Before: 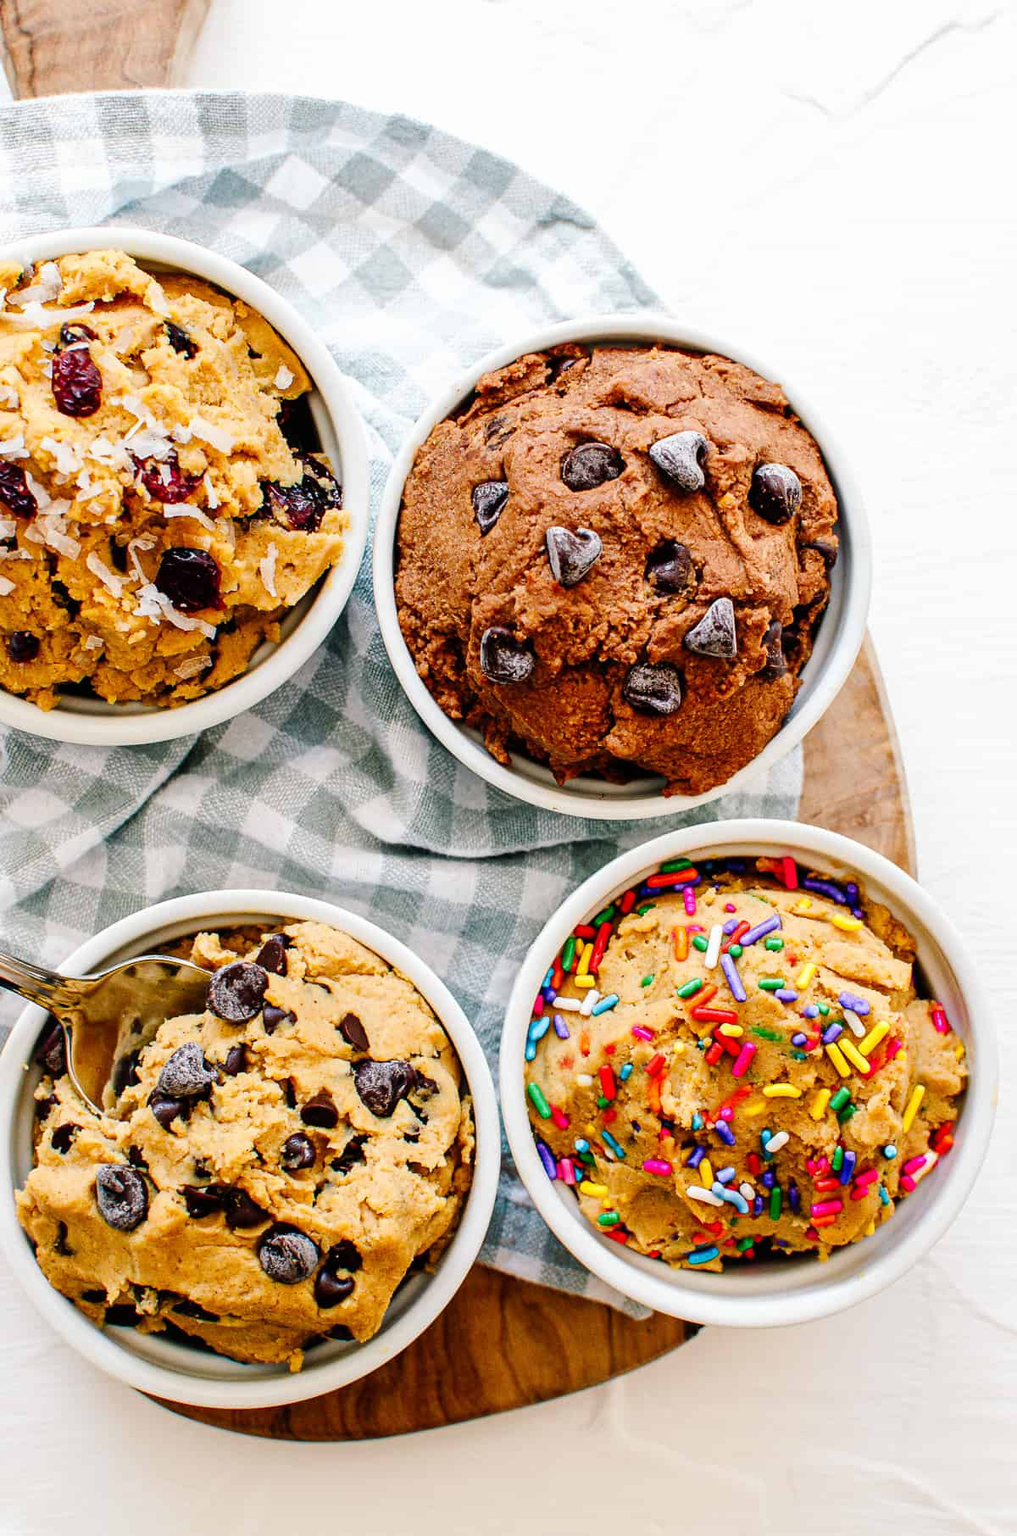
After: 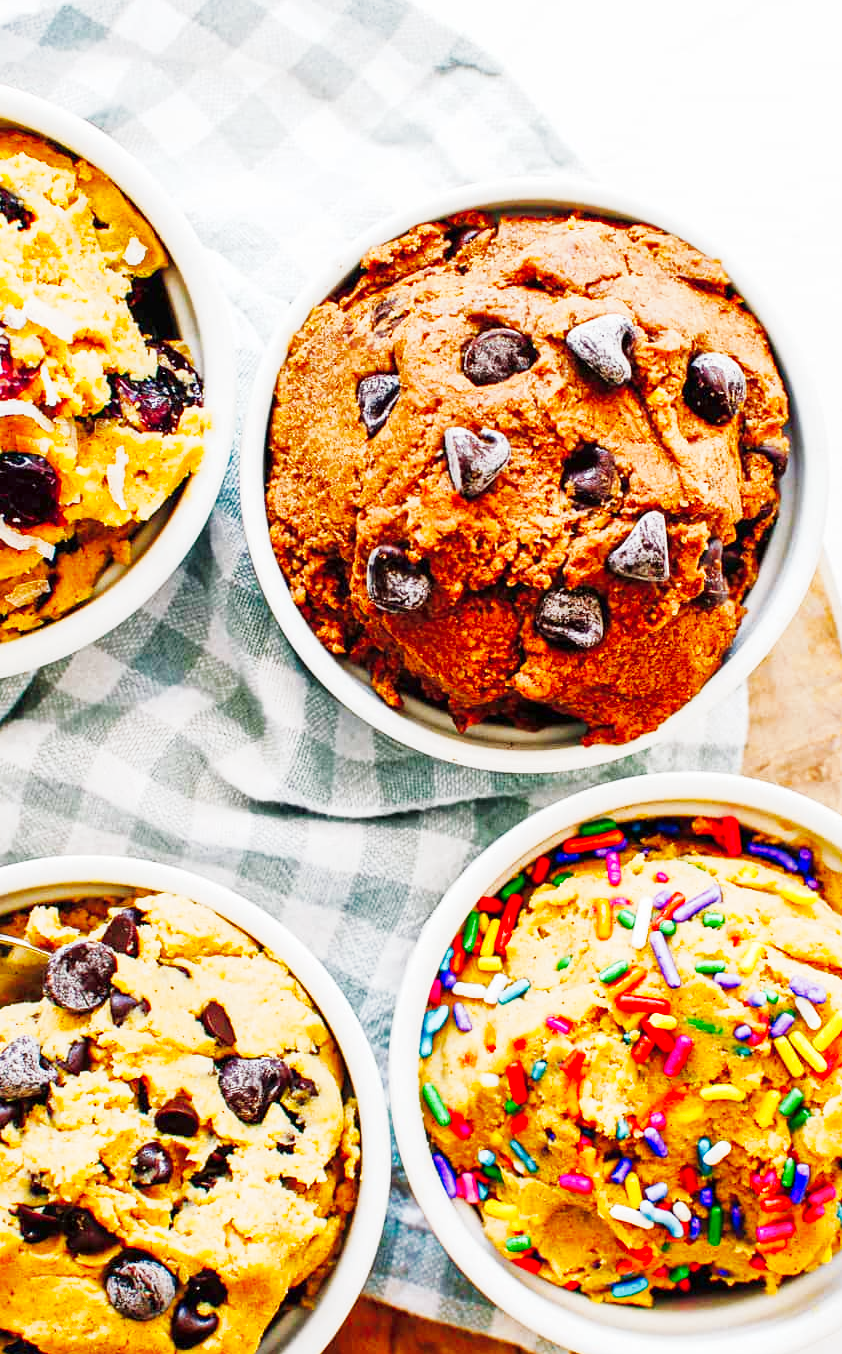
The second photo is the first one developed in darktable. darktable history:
tone curve: curves: ch0 [(0, 0) (0.003, 0.003) (0.011, 0.013) (0.025, 0.028) (0.044, 0.05) (0.069, 0.078) (0.1, 0.113) (0.136, 0.153) (0.177, 0.2) (0.224, 0.271) (0.277, 0.374) (0.335, 0.47) (0.399, 0.574) (0.468, 0.688) (0.543, 0.79) (0.623, 0.859) (0.709, 0.919) (0.801, 0.957) (0.898, 0.978) (1, 1)], preserve colors none
shadows and highlights: highlights color adjustment 51.94%
crop and rotate: left 16.731%, top 10.746%, right 13.062%, bottom 14.477%
